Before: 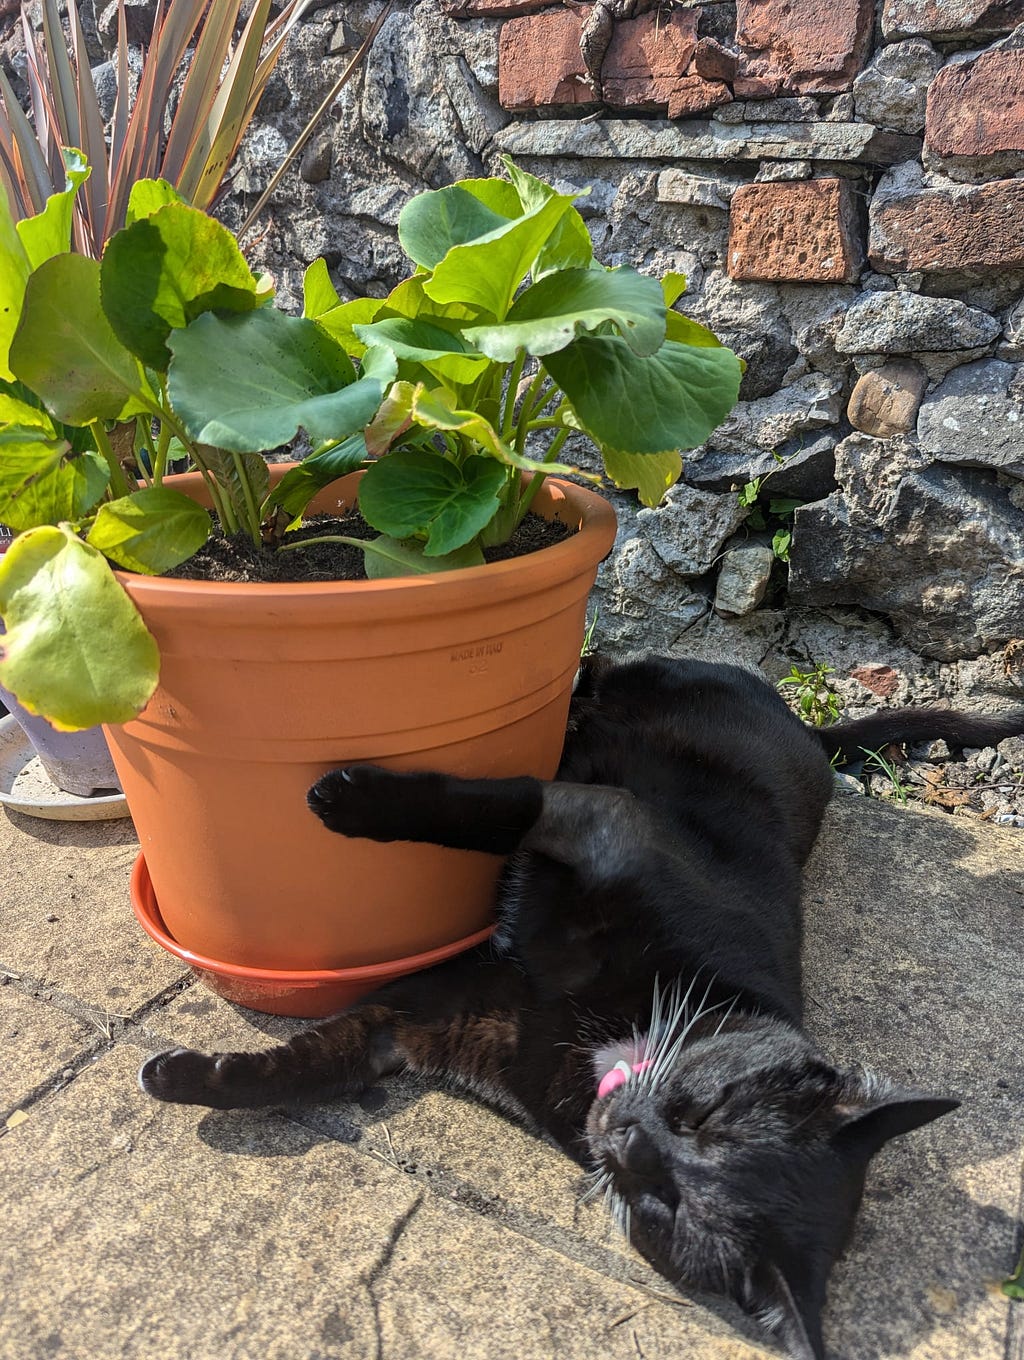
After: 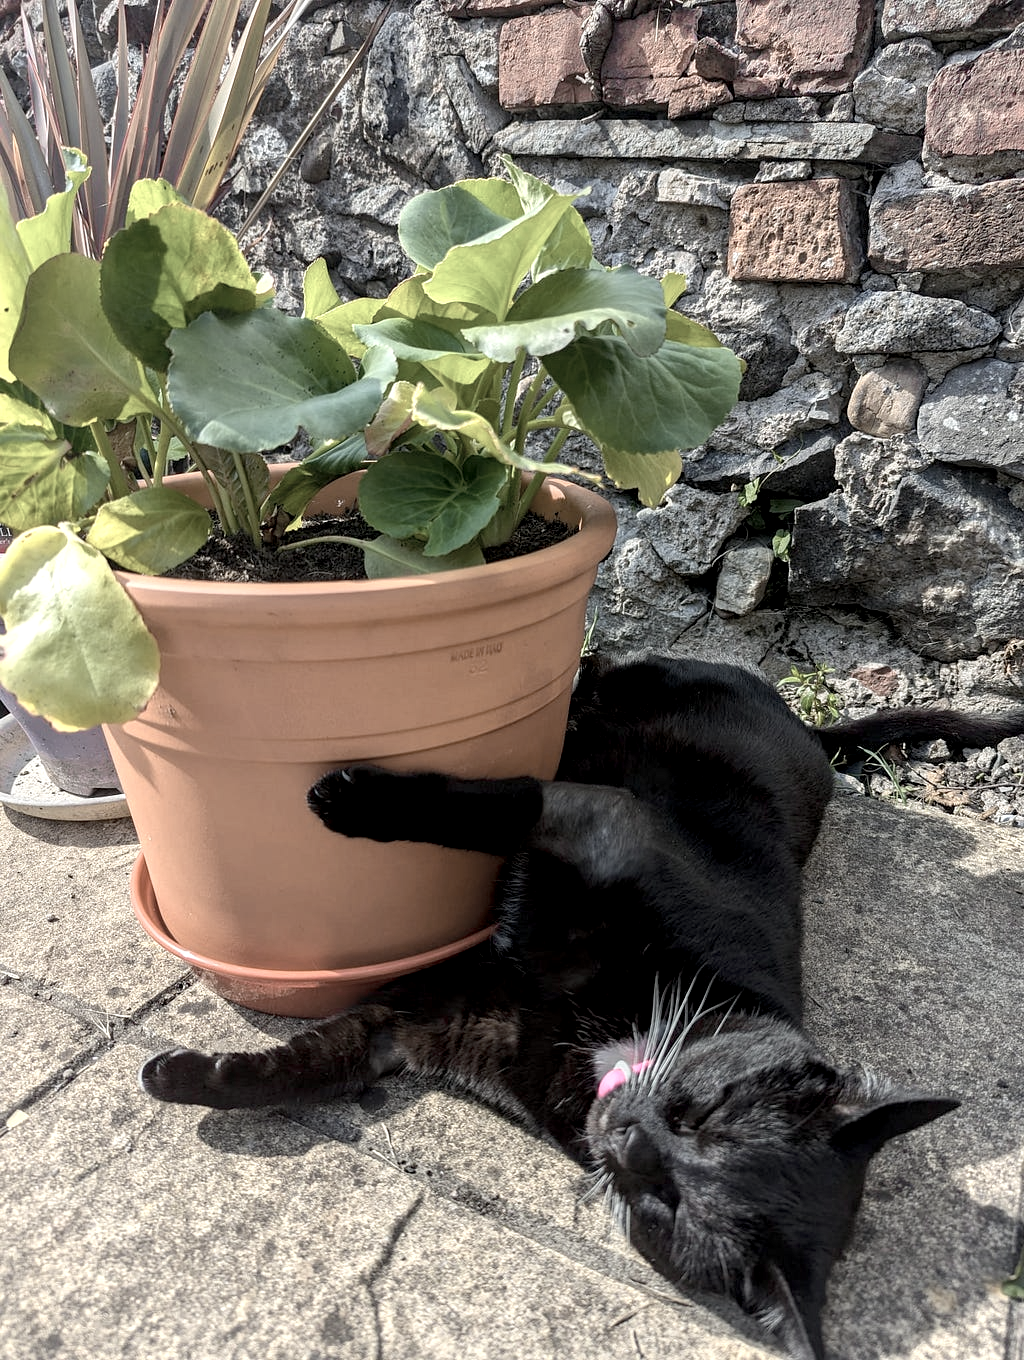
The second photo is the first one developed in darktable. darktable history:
color zones: curves: ch0 [(0, 0.6) (0.129, 0.585) (0.193, 0.596) (0.429, 0.5) (0.571, 0.5) (0.714, 0.5) (0.857, 0.5) (1, 0.6)]; ch1 [(0, 0.453) (0.112, 0.245) (0.213, 0.252) (0.429, 0.233) (0.571, 0.231) (0.683, 0.242) (0.857, 0.296) (1, 0.453)]
exposure: black level correction 0.007, exposure 0.158 EV, compensate highlight preservation false
